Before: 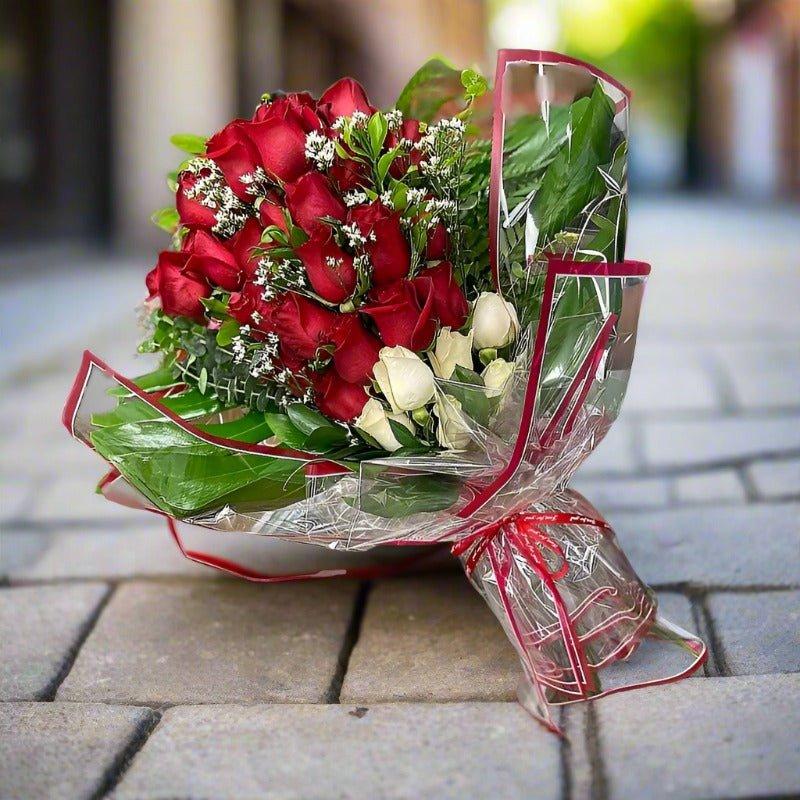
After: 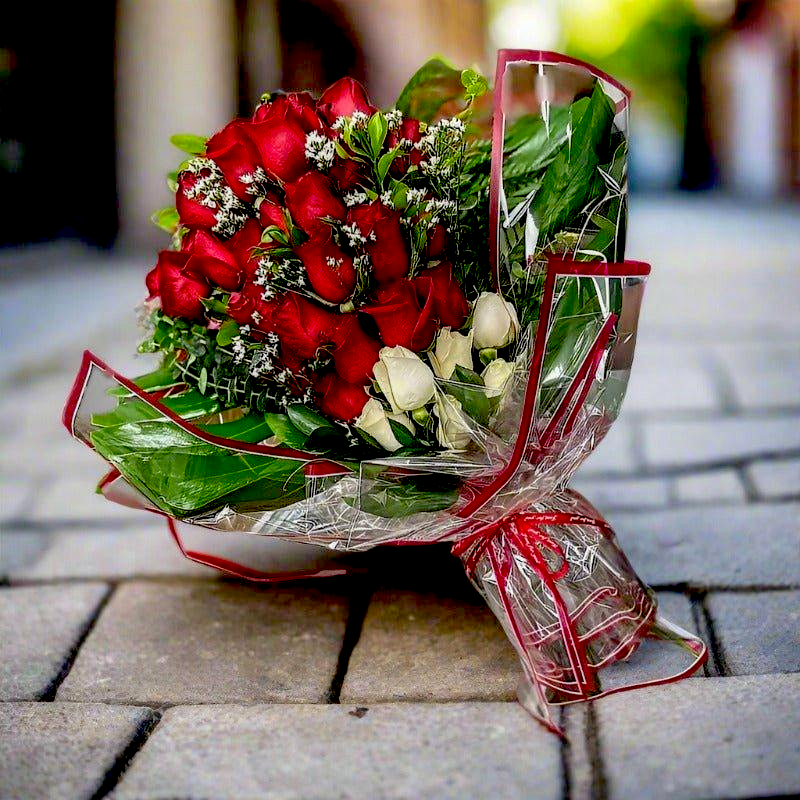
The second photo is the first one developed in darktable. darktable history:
local contrast: on, module defaults
exposure: black level correction 0.047, exposure 0.012 EV, compensate exposure bias true, compensate highlight preservation false
